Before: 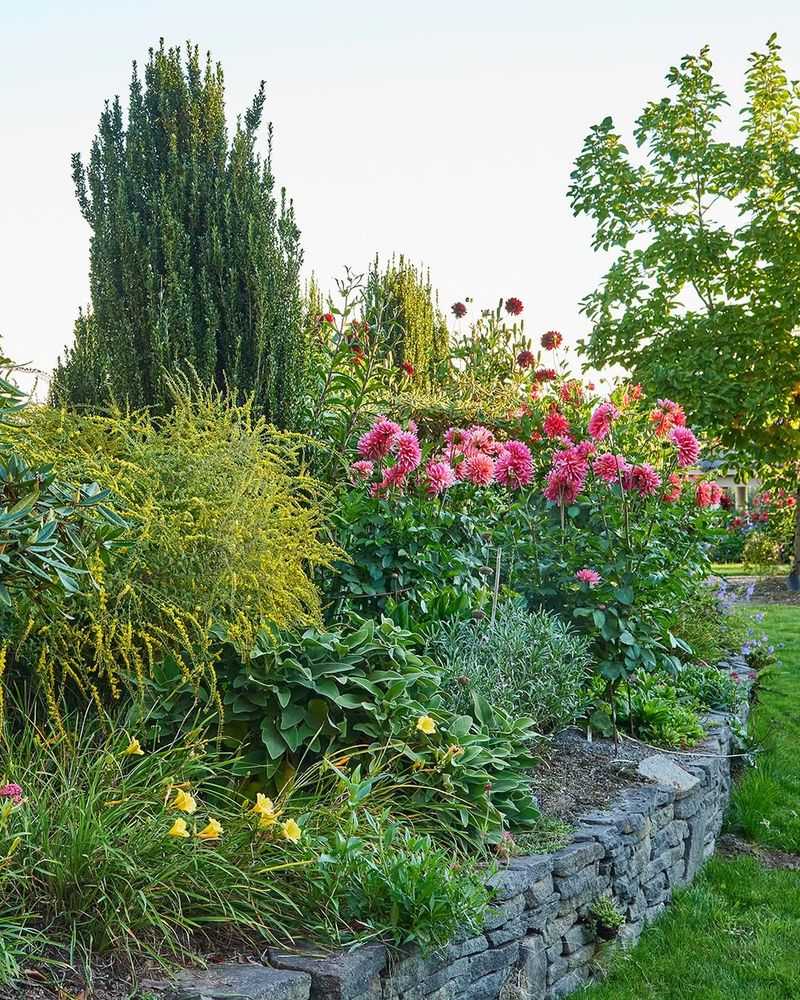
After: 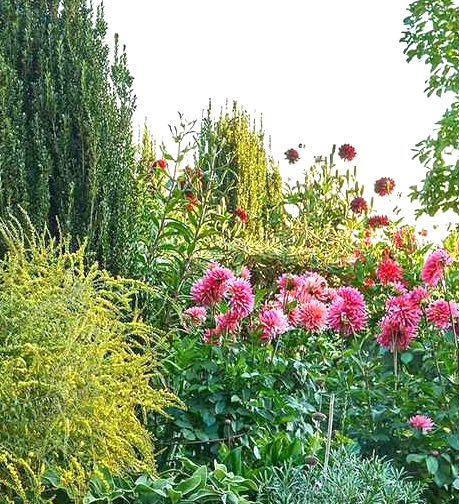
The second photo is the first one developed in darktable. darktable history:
crop: left 20.923%, top 15.495%, right 21.652%, bottom 34.068%
exposure: black level correction 0.001, exposure 0.498 EV, compensate highlight preservation false
tone equalizer: edges refinement/feathering 500, mask exposure compensation -1.57 EV, preserve details no
